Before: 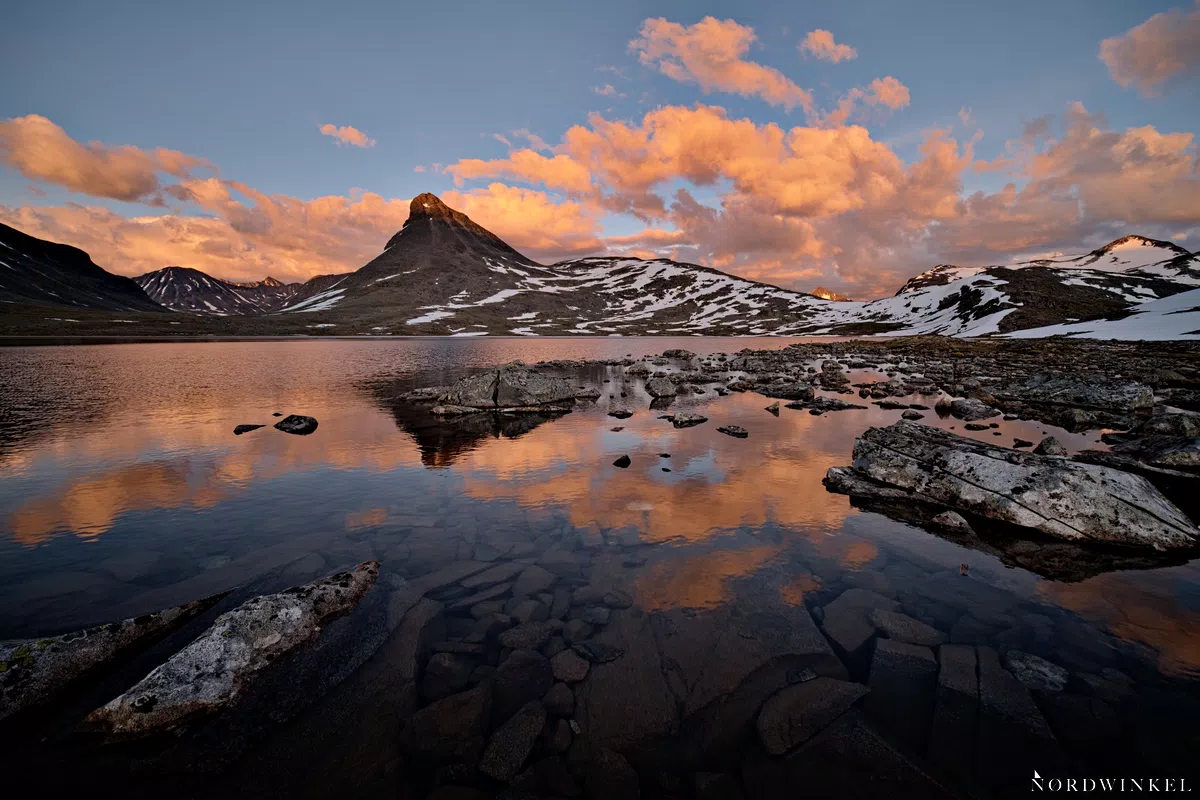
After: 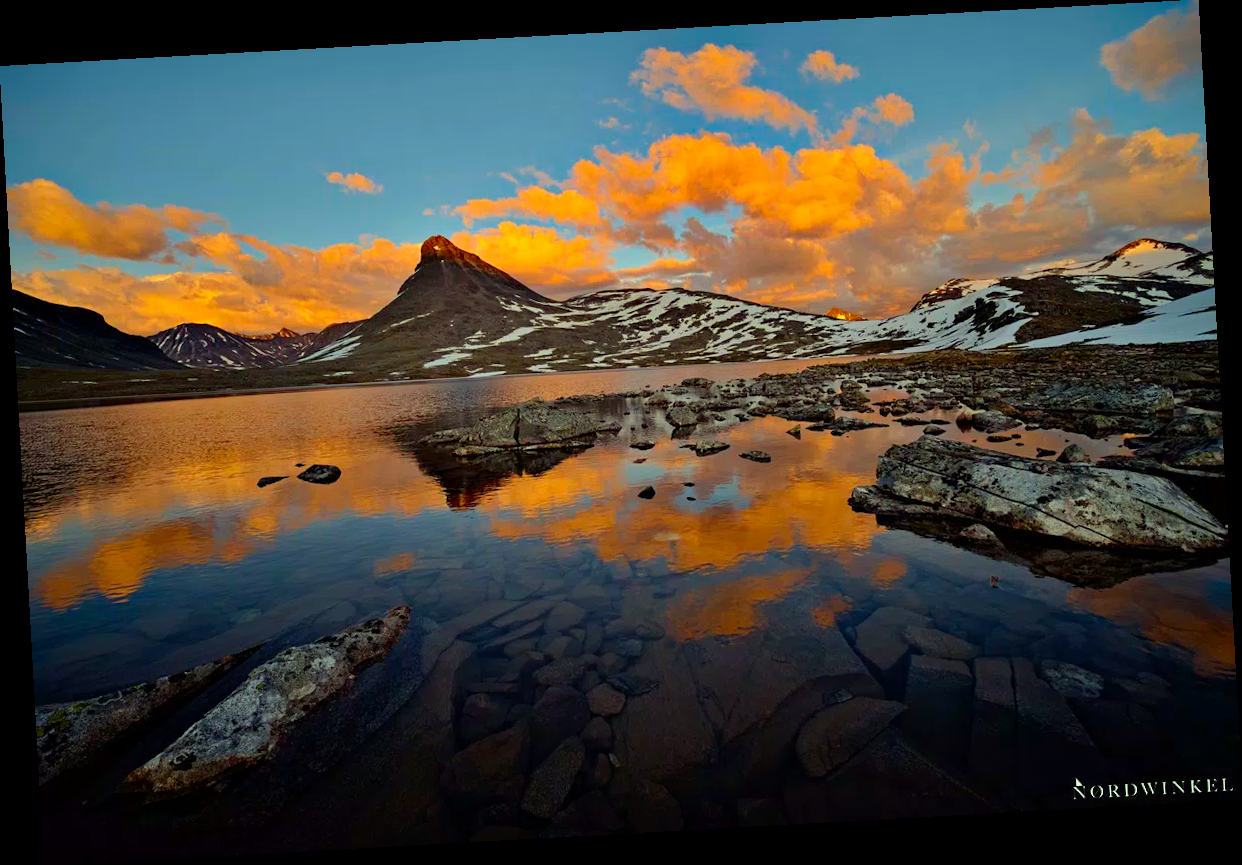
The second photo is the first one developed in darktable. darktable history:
color correction: highlights a* -10.77, highlights b* 9.8, saturation 1.72
rotate and perspective: rotation -3.18°, automatic cropping off
